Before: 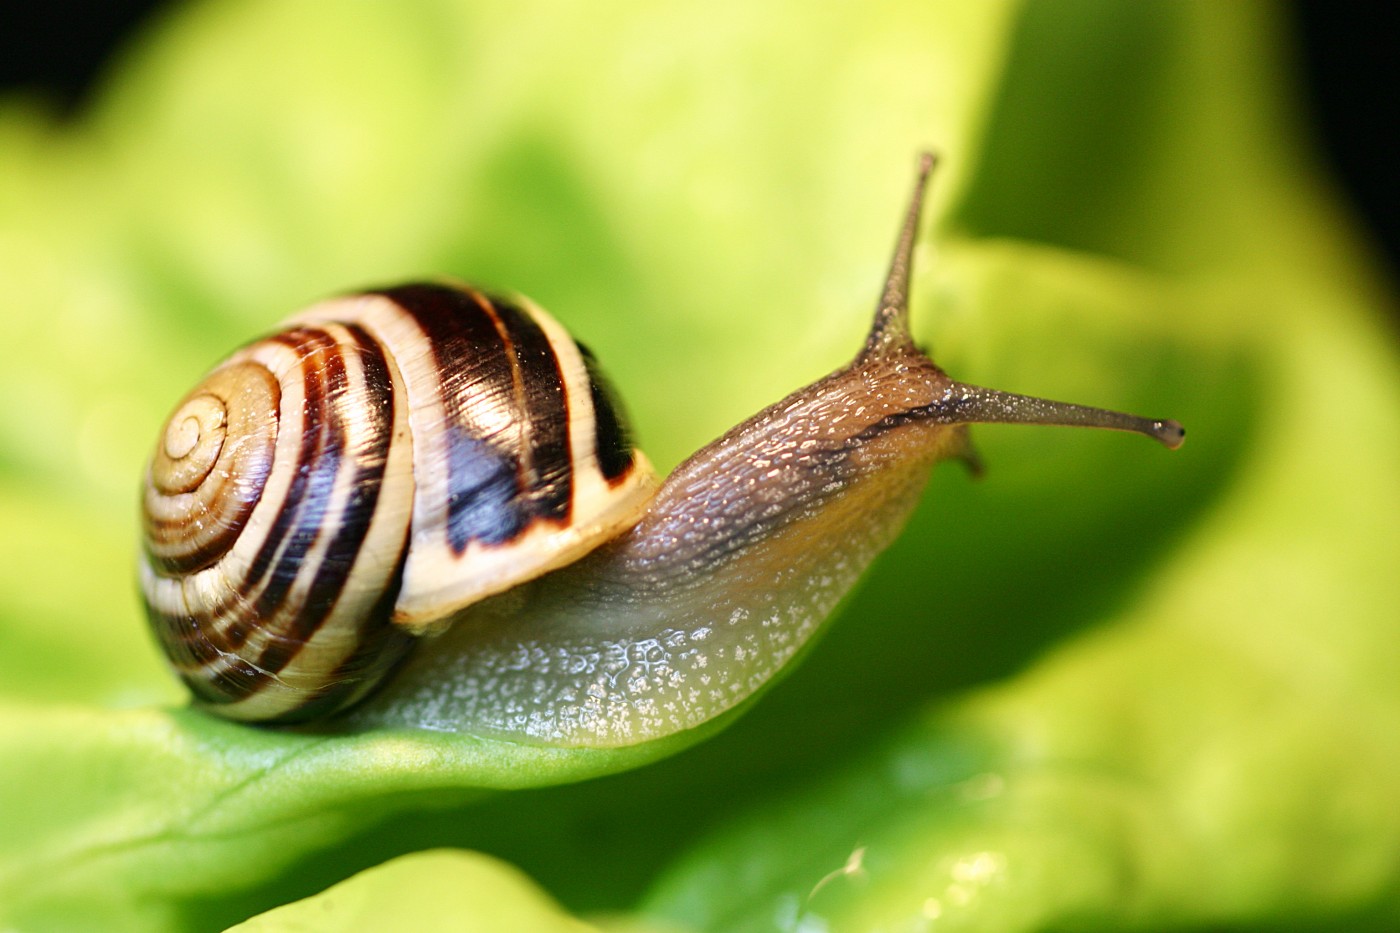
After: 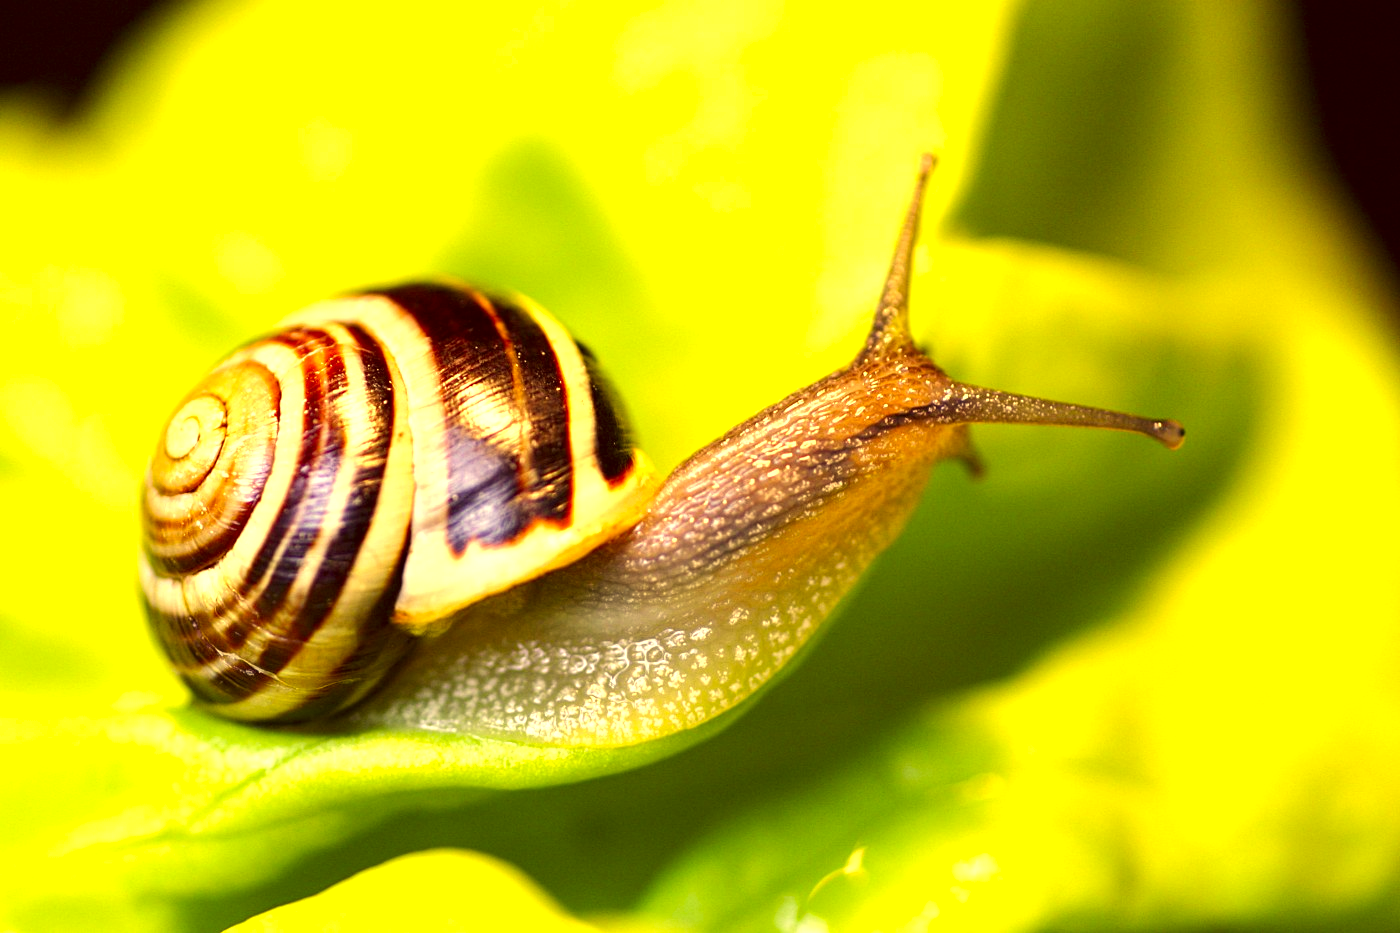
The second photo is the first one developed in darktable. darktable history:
exposure: black level correction 0, exposure 0.703 EV, compensate exposure bias true, compensate highlight preservation false
local contrast: highlights 100%, shadows 101%, detail 119%, midtone range 0.2
color correction: highlights a* 9.95, highlights b* 38.78, shadows a* 14.09, shadows b* 3.4
